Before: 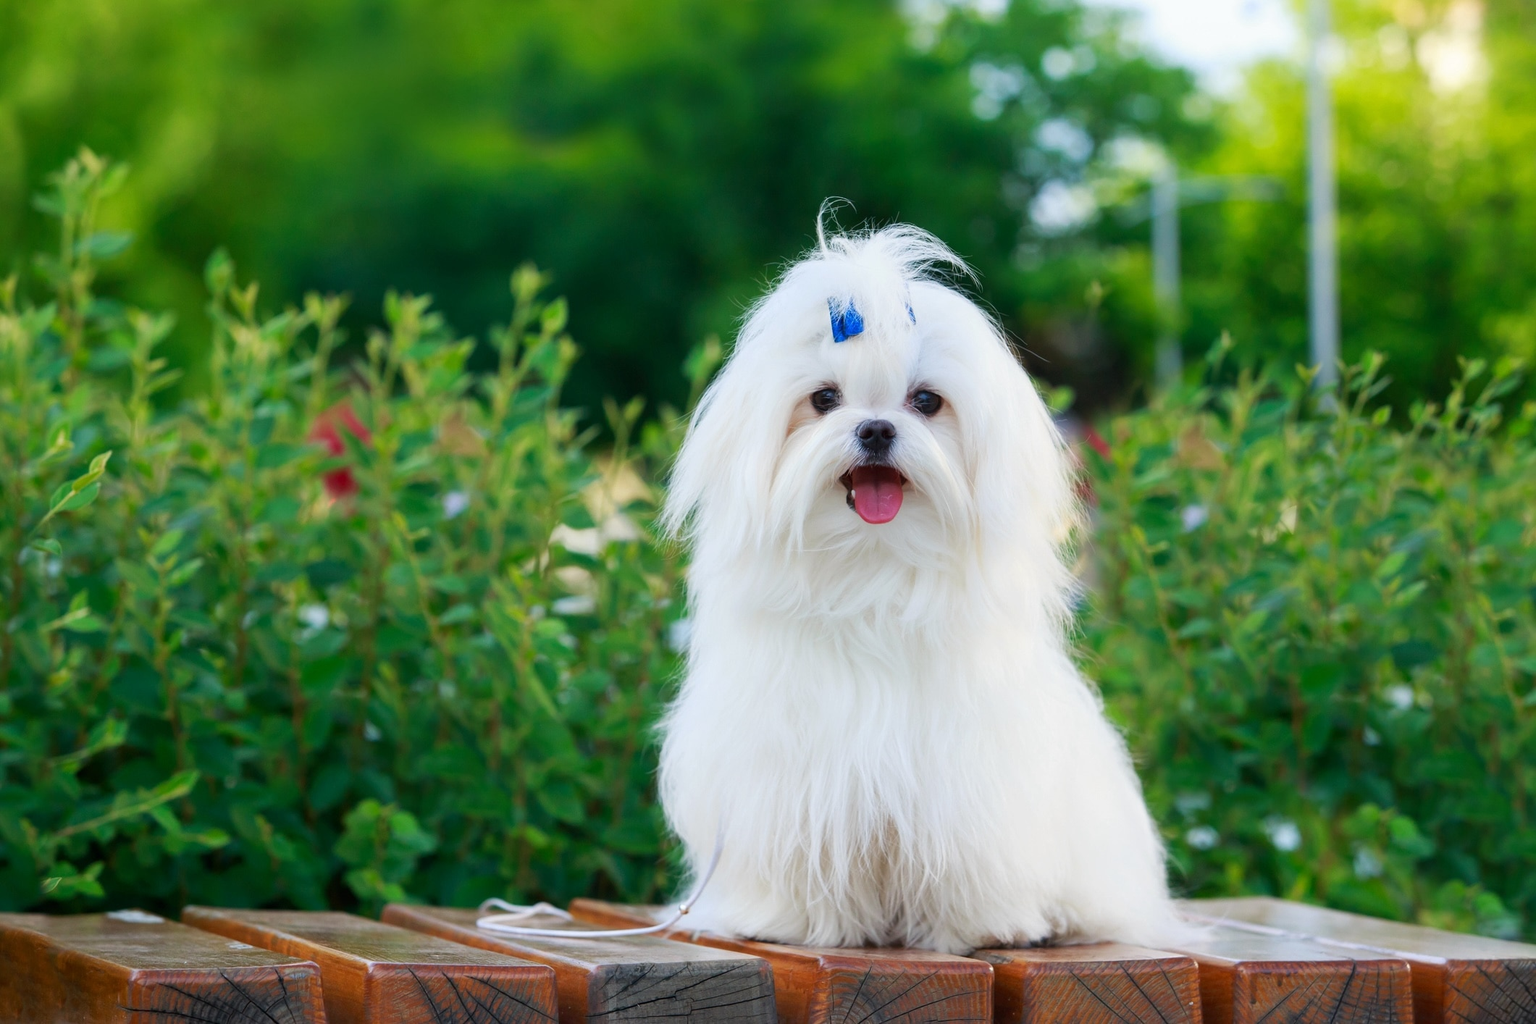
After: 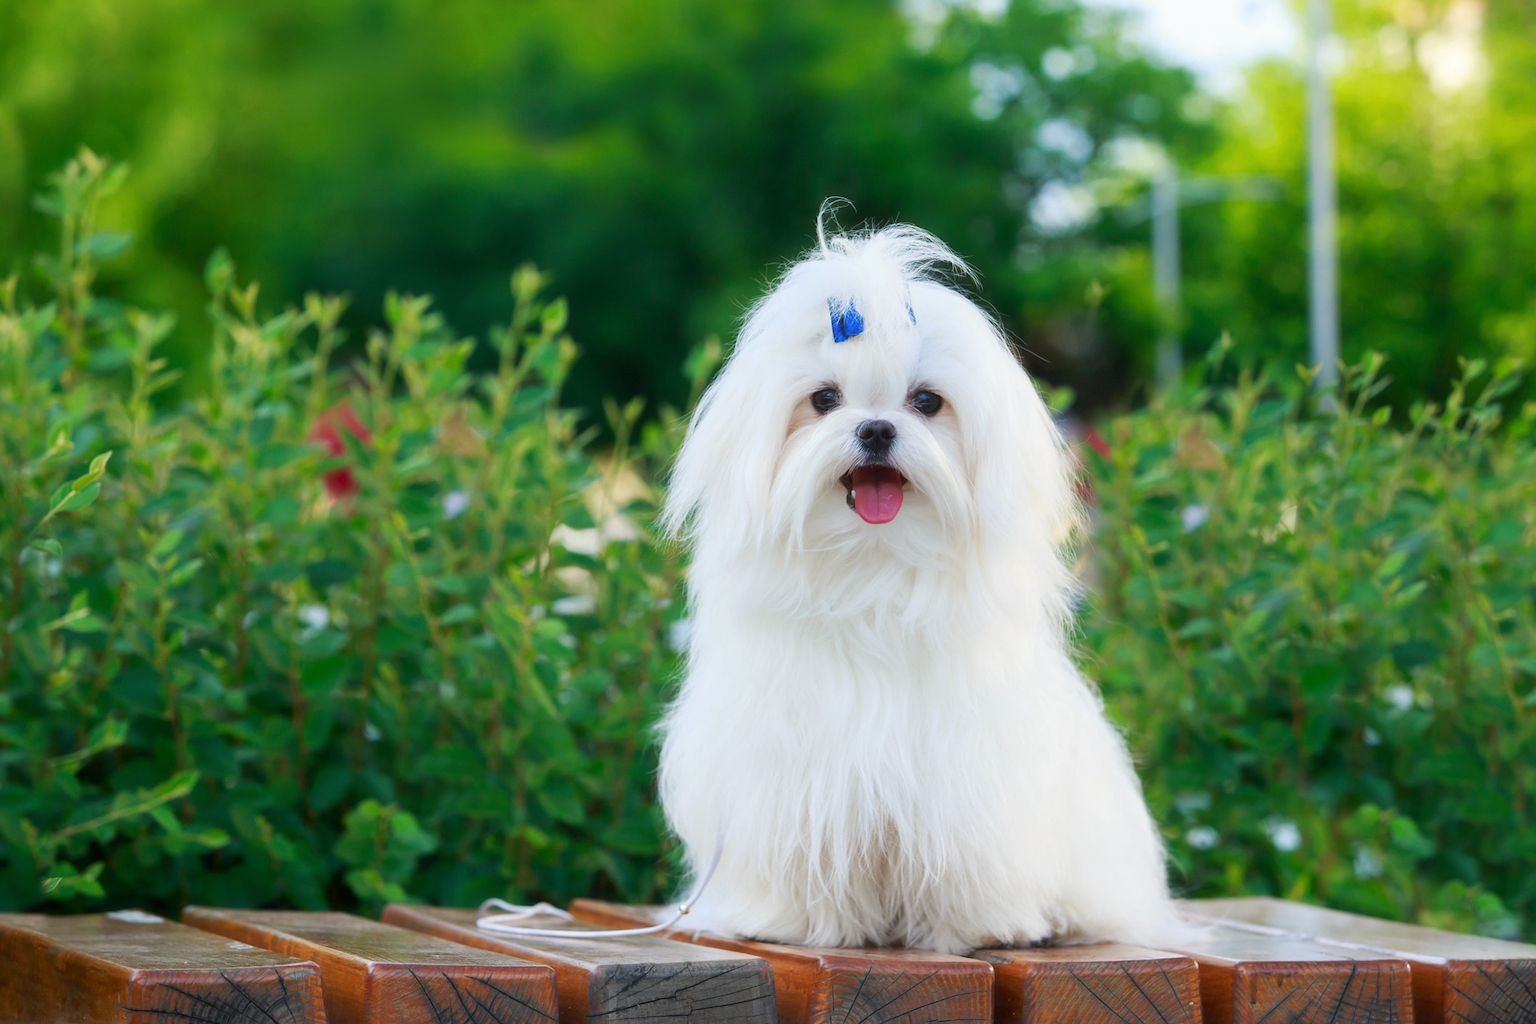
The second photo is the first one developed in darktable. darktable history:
haze removal: strength -0.1, adaptive false
color balance rgb: global vibrance 10%
